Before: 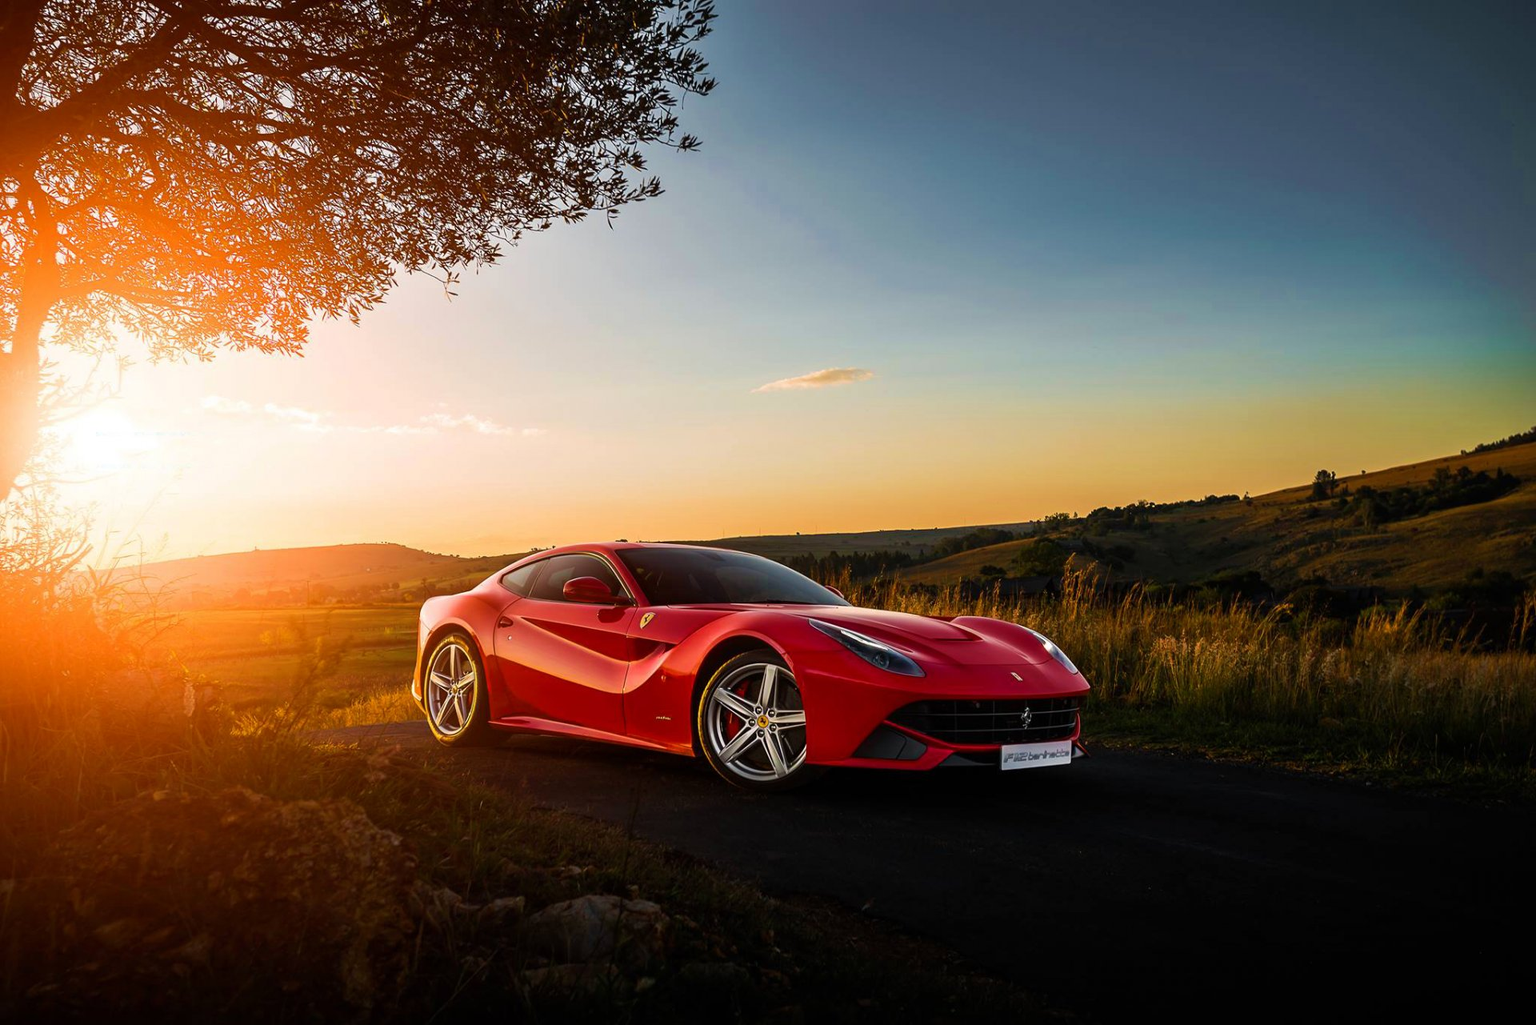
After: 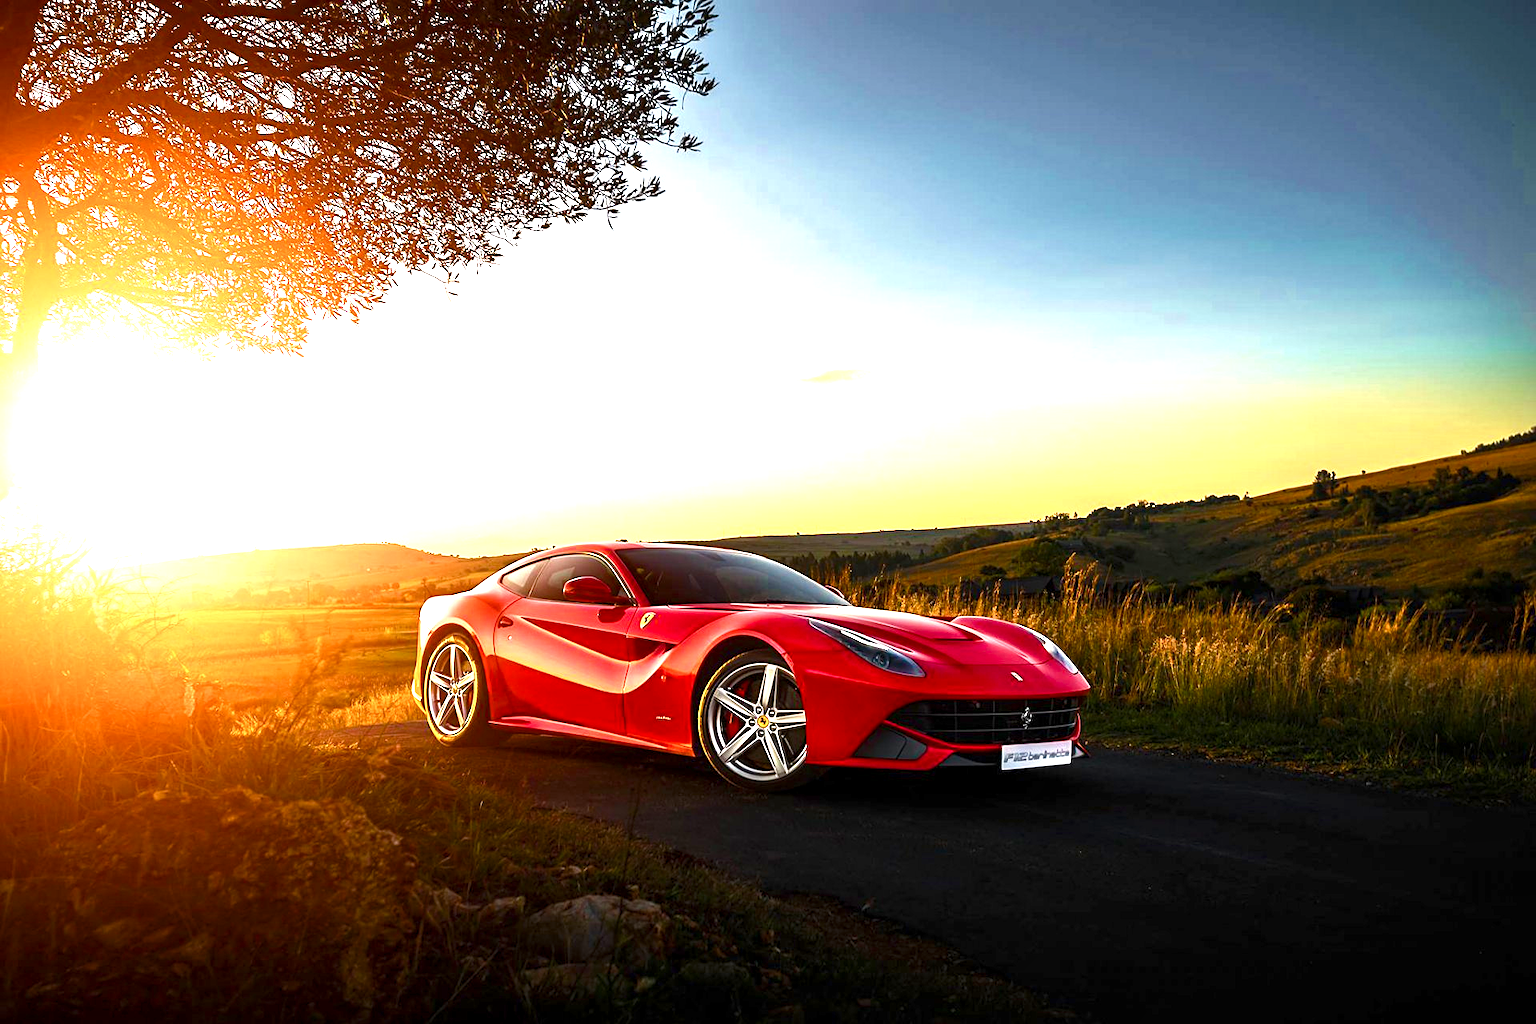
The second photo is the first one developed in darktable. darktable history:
sharpen: amount 0.203
exposure: black level correction 0, exposure 1.099 EV, compensate highlight preservation false
color balance rgb: perceptual saturation grading › global saturation 14.075%, perceptual saturation grading › highlights -25.04%, perceptual saturation grading › shadows 29.934%, perceptual brilliance grading › highlights 16.052%, perceptual brilliance grading › mid-tones 6.248%, perceptual brilliance grading › shadows -14.72%, contrast -9.892%
local contrast: highlights 104%, shadows 102%, detail 120%, midtone range 0.2
